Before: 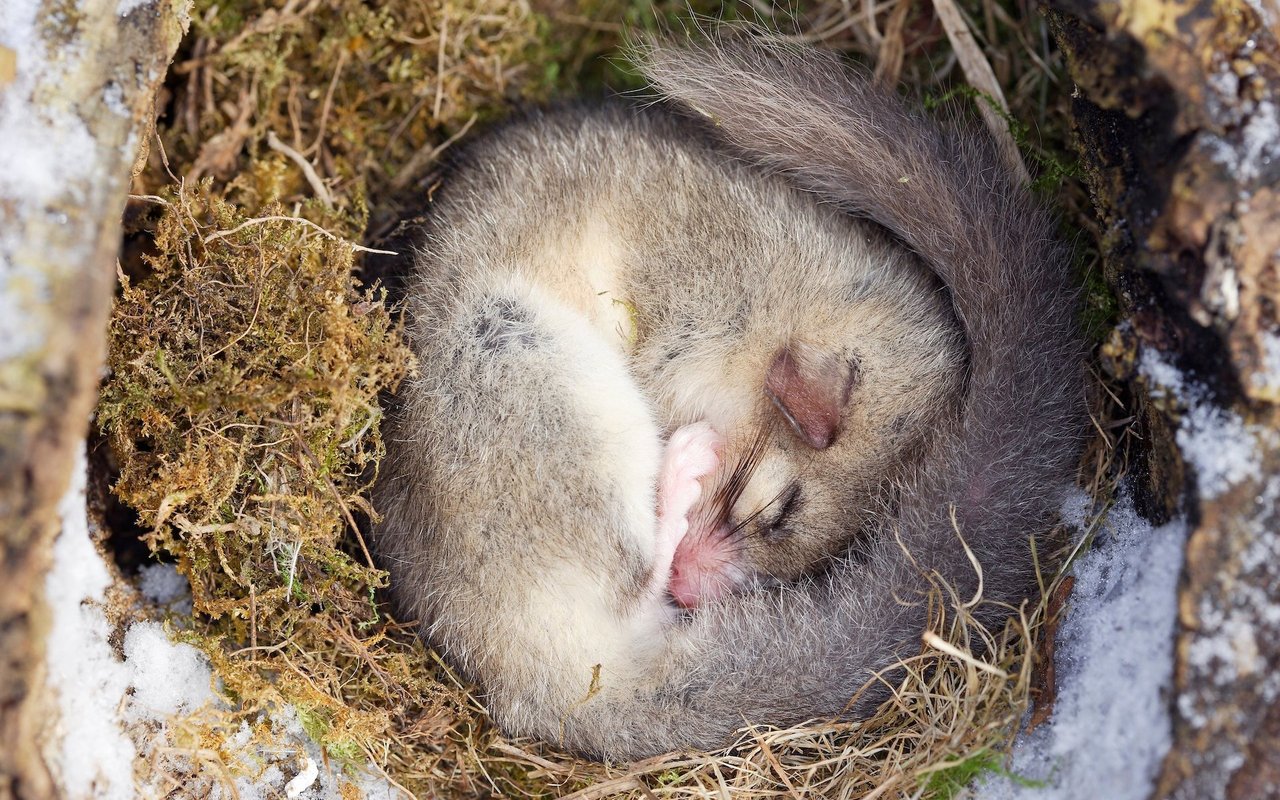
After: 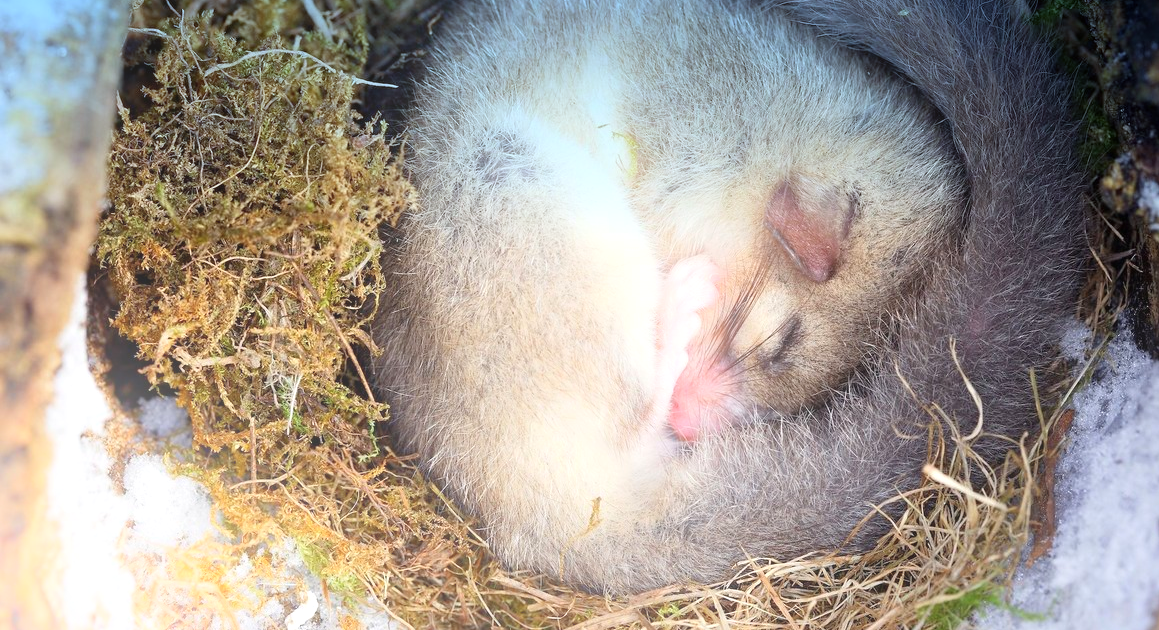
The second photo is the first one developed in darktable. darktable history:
graduated density: density 2.02 EV, hardness 44%, rotation 0.374°, offset 8.21, hue 208.8°, saturation 97%
exposure: exposure 0.258 EV, compensate highlight preservation false
bloom: on, module defaults
crop: top 20.916%, right 9.437%, bottom 0.316%
